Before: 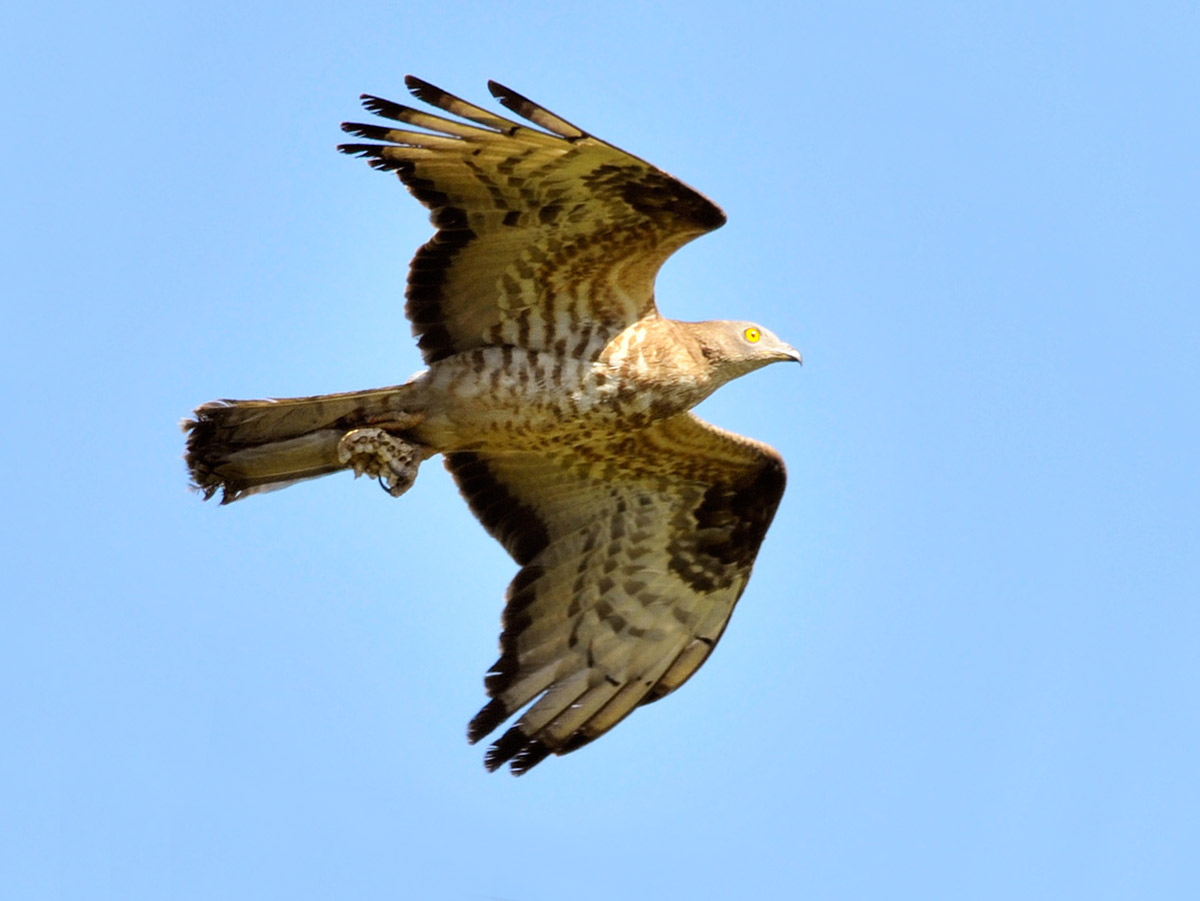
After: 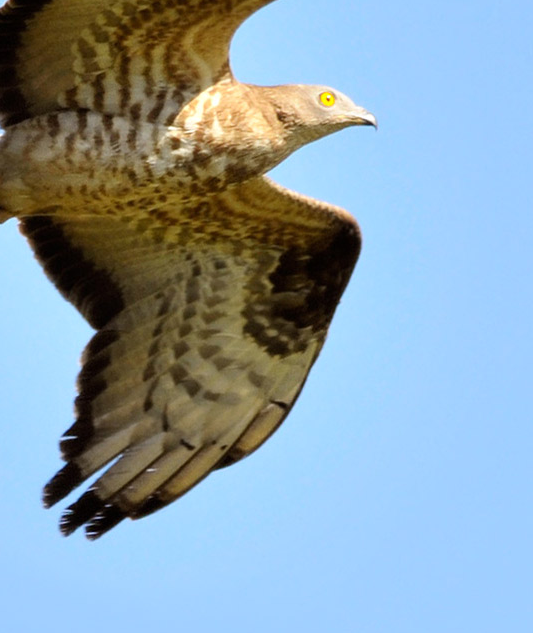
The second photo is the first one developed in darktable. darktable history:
crop: left 35.432%, top 26.233%, right 20.145%, bottom 3.432%
tone equalizer: on, module defaults
